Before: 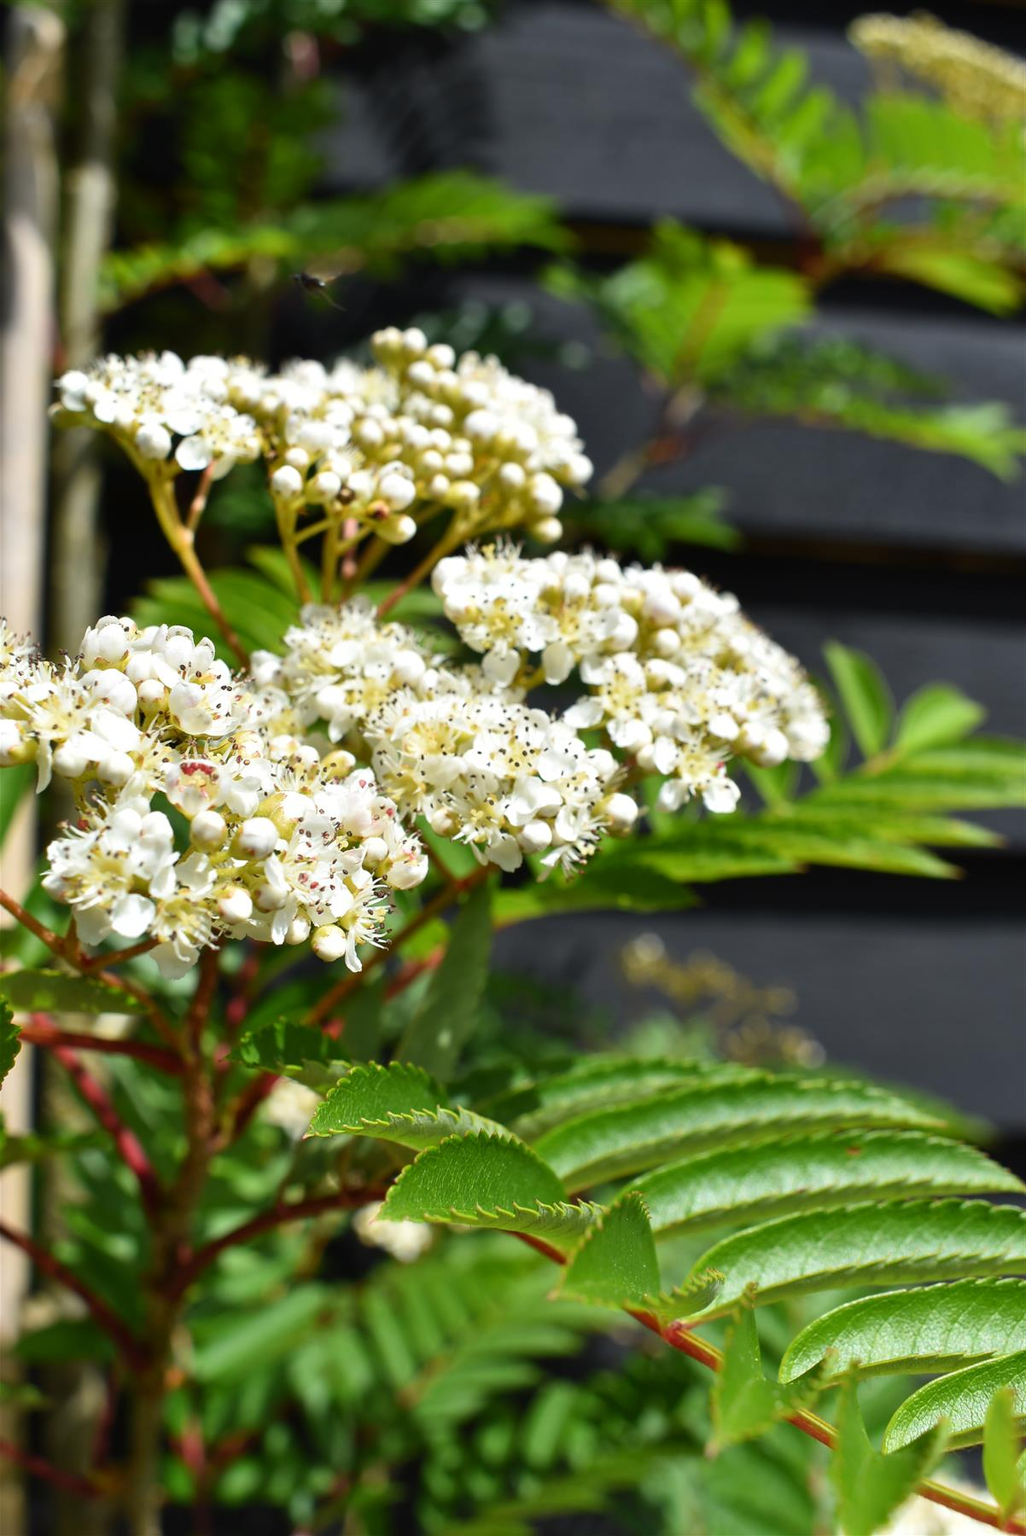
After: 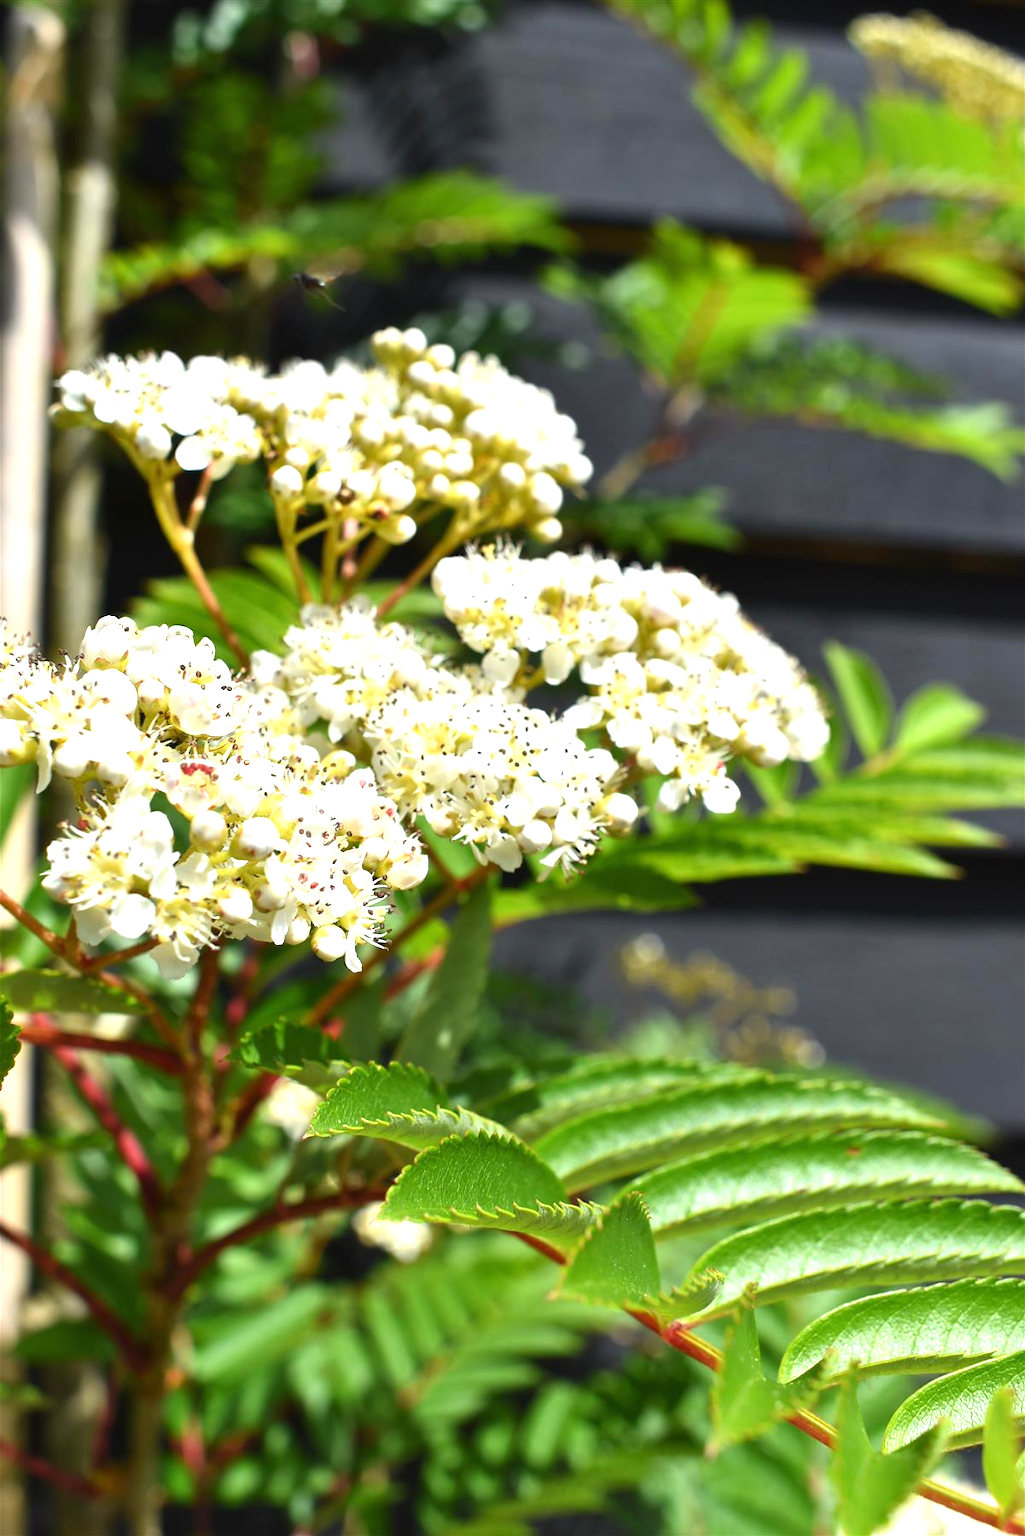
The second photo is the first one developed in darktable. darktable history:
exposure: black level correction 0, exposure 0.691 EV, compensate exposure bias true, compensate highlight preservation false
tone equalizer: mask exposure compensation -0.515 EV
